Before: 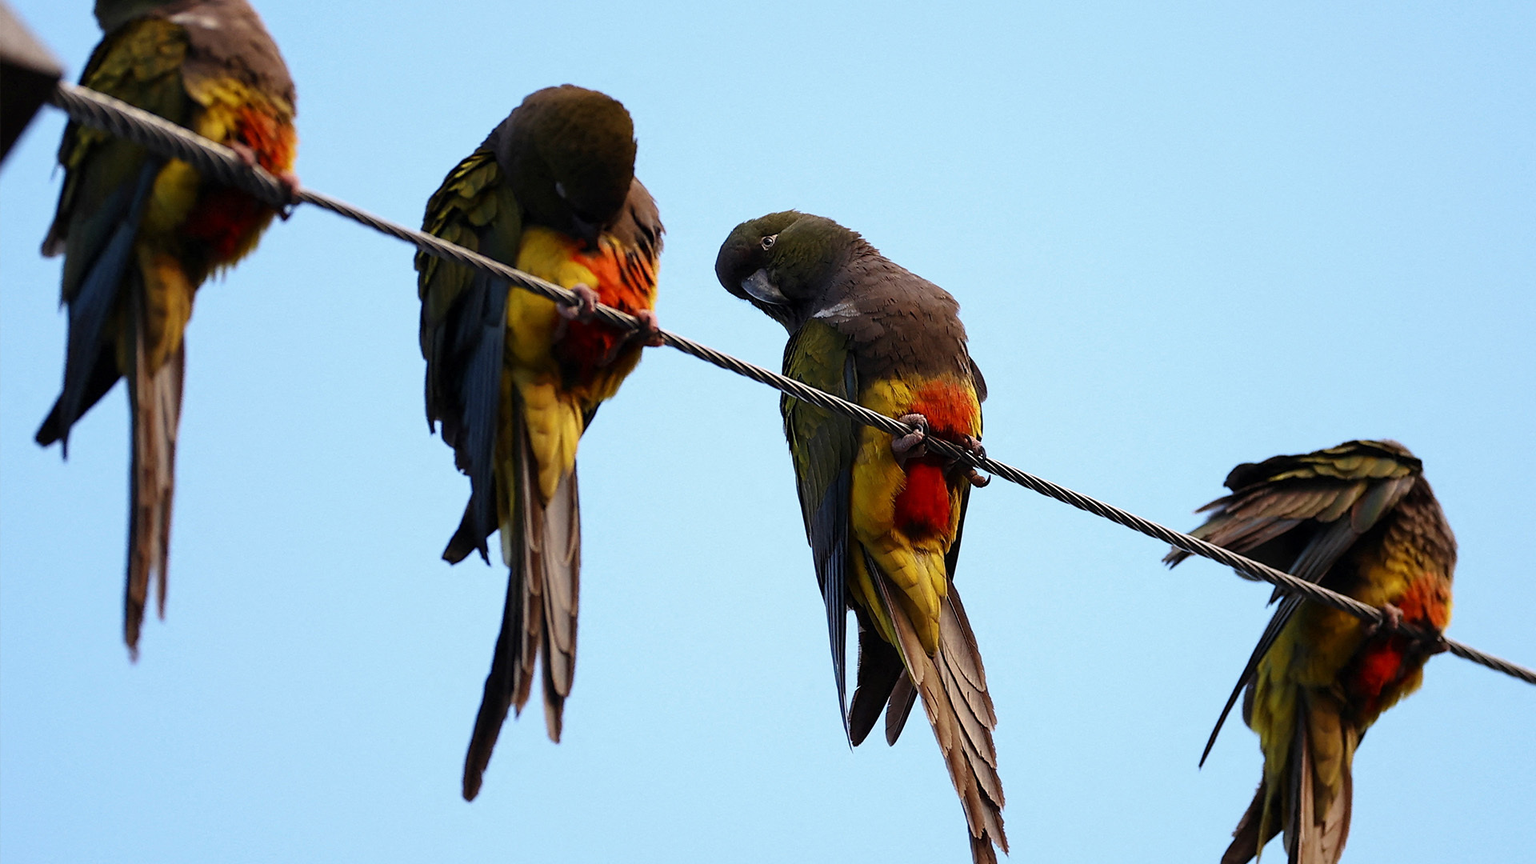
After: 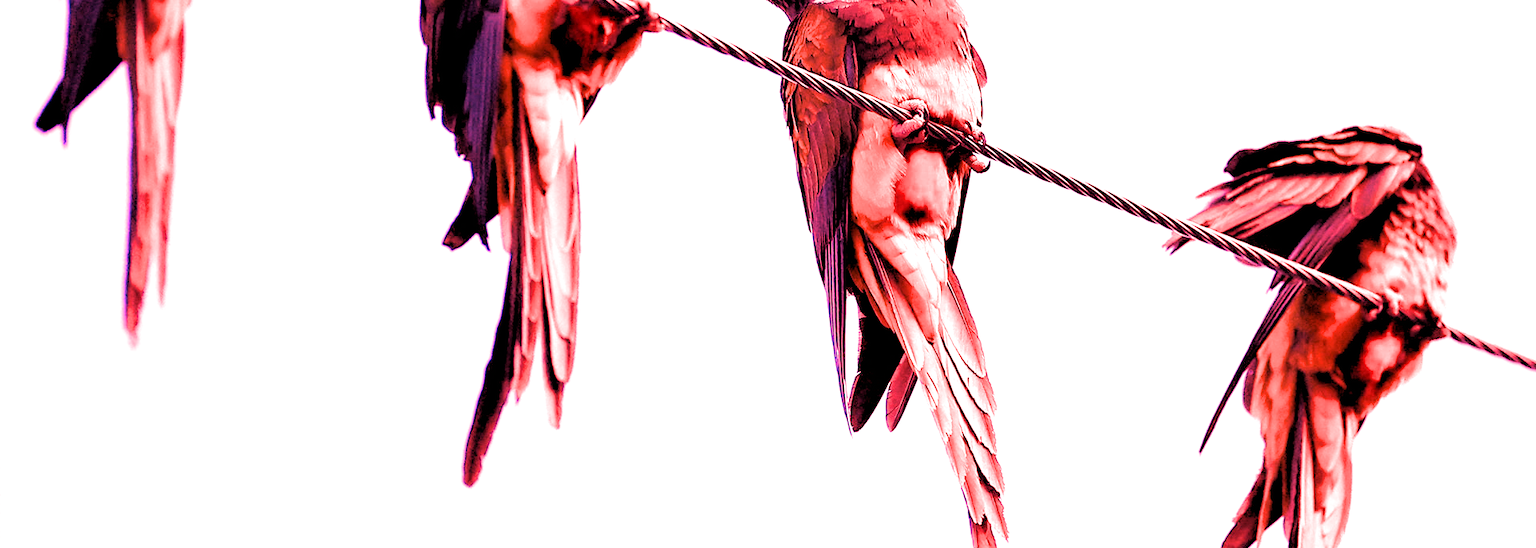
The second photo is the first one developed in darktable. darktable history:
crop and rotate: top 36.435%
white balance: red 4.26, blue 1.802
filmic rgb: black relative exposure -4 EV, white relative exposure 3 EV, hardness 3.02, contrast 1.4
rgb levels: preserve colors sum RGB, levels [[0.038, 0.433, 0.934], [0, 0.5, 1], [0, 0.5, 1]]
